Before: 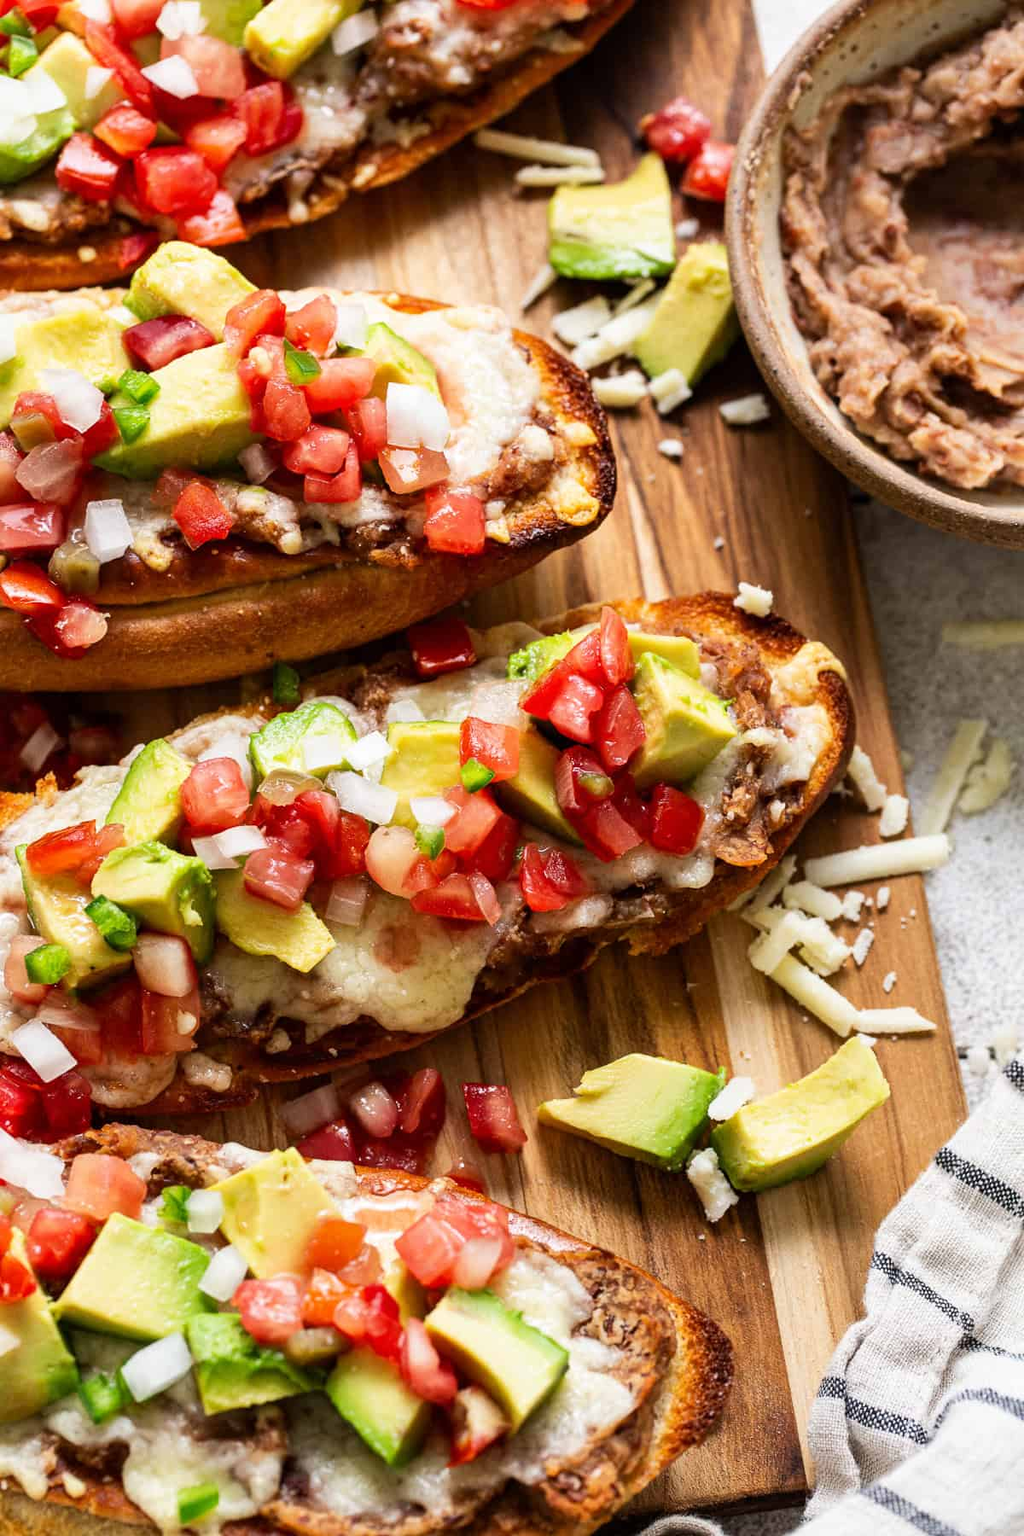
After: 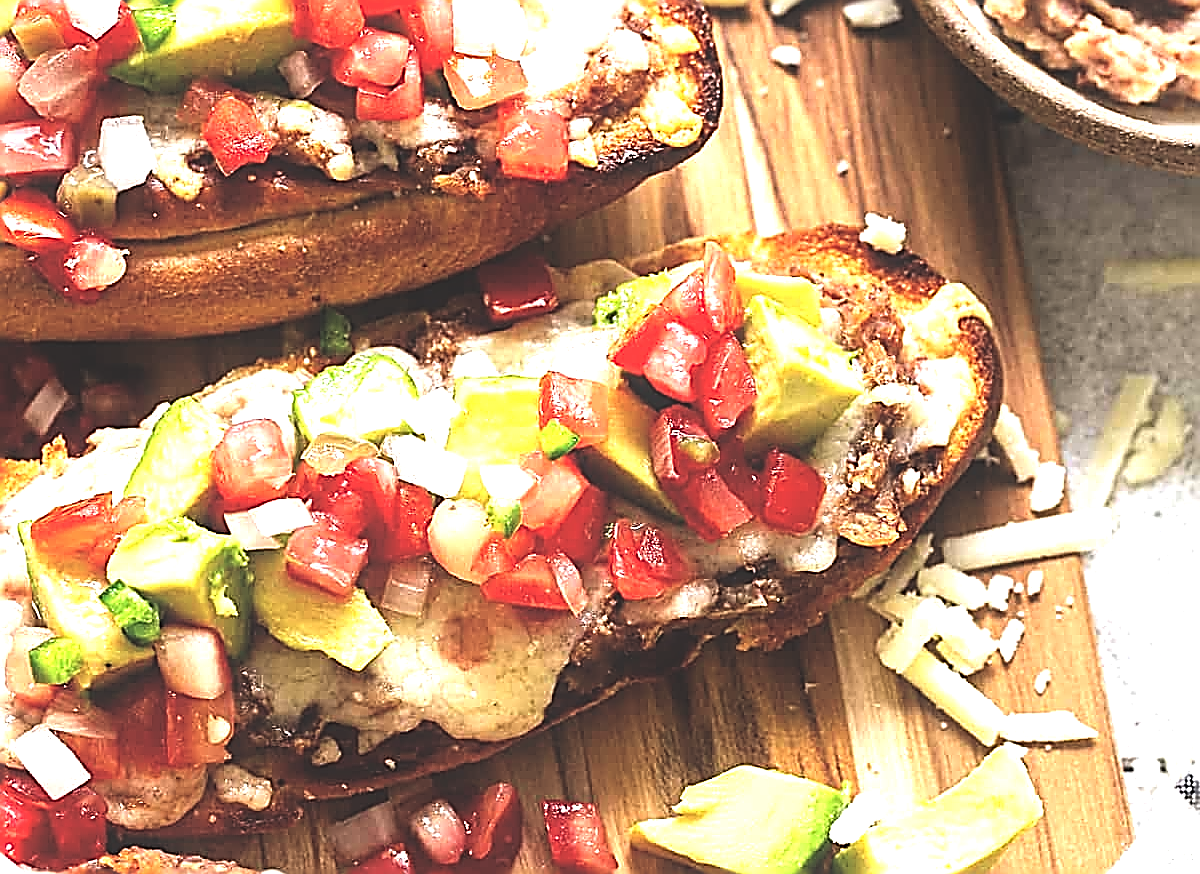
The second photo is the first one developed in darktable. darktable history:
sharpen: amount 1.991
exposure: black level correction -0.027, compensate highlight preservation false
tone equalizer: -8 EV -1.1 EV, -7 EV -0.991 EV, -6 EV -0.834 EV, -5 EV -0.567 EV, -3 EV 0.547 EV, -2 EV 0.894 EV, -1 EV 1.01 EV, +0 EV 1.07 EV
crop and rotate: top 26.097%, bottom 25.301%
